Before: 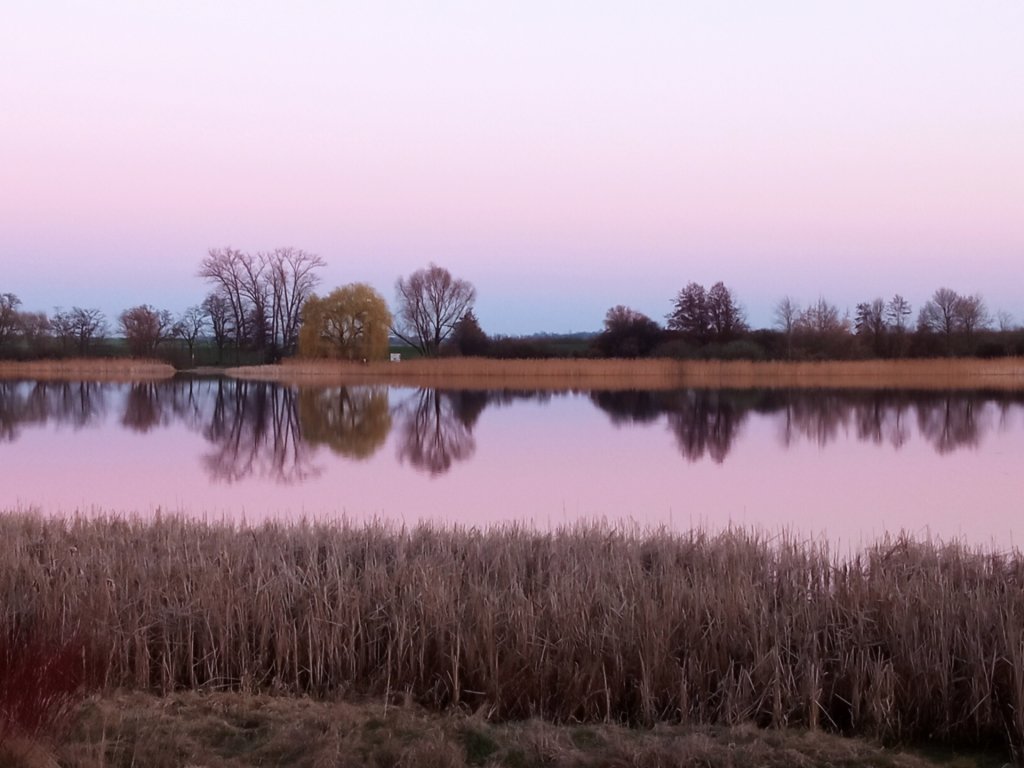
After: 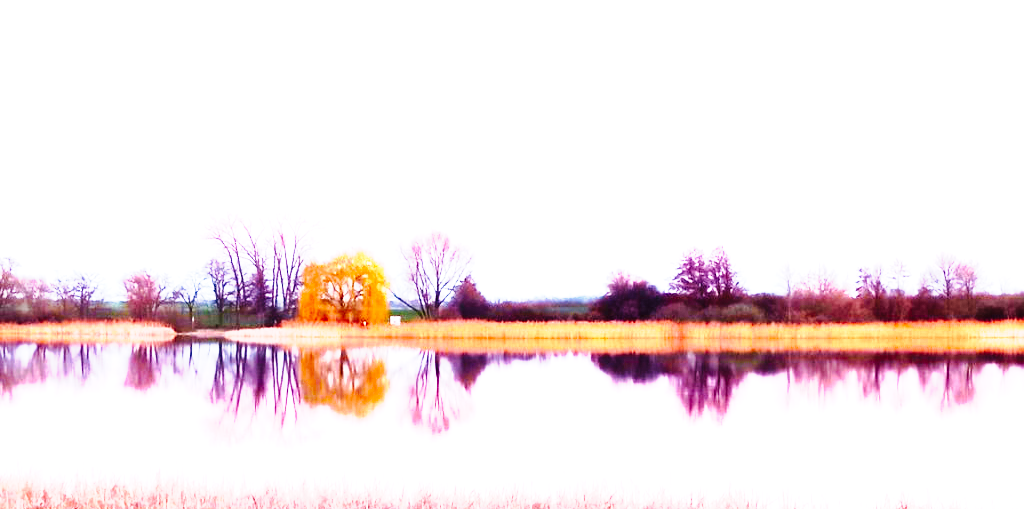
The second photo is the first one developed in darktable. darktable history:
velvia: on, module defaults
color balance rgb: perceptual saturation grading › global saturation 30.206%, perceptual brilliance grading › global brilliance 34.353%, perceptual brilliance grading › highlights 49.918%, perceptual brilliance grading › mid-tones 59.745%, perceptual brilliance grading › shadows 34.873%, global vibrance 20%
crop and rotate: top 4.843%, bottom 28.778%
tone curve: curves: ch0 [(0, 0) (0.035, 0.011) (0.133, 0.076) (0.285, 0.265) (0.491, 0.541) (0.617, 0.693) (0.704, 0.77) (0.794, 0.865) (0.895, 0.938) (1, 0.976)]; ch1 [(0, 0) (0.318, 0.278) (0.444, 0.427) (0.502, 0.497) (0.543, 0.547) (0.601, 0.641) (0.746, 0.764) (1, 1)]; ch2 [(0, 0) (0.316, 0.292) (0.381, 0.37) (0.423, 0.448) (0.476, 0.482) (0.502, 0.5) (0.543, 0.547) (0.587, 0.613) (0.642, 0.672) (0.704, 0.727) (0.865, 0.827) (1, 0.951)], preserve colors none
contrast brightness saturation: contrast -0.015, brightness -0.008, saturation 0.03
color zones: curves: ch0 [(0.224, 0.526) (0.75, 0.5)]; ch1 [(0.055, 0.526) (0.224, 0.761) (0.377, 0.526) (0.75, 0.5)]
base curve: curves: ch0 [(0, 0) (0.028, 0.03) (0.121, 0.232) (0.46, 0.748) (0.859, 0.968) (1, 1)], preserve colors none
